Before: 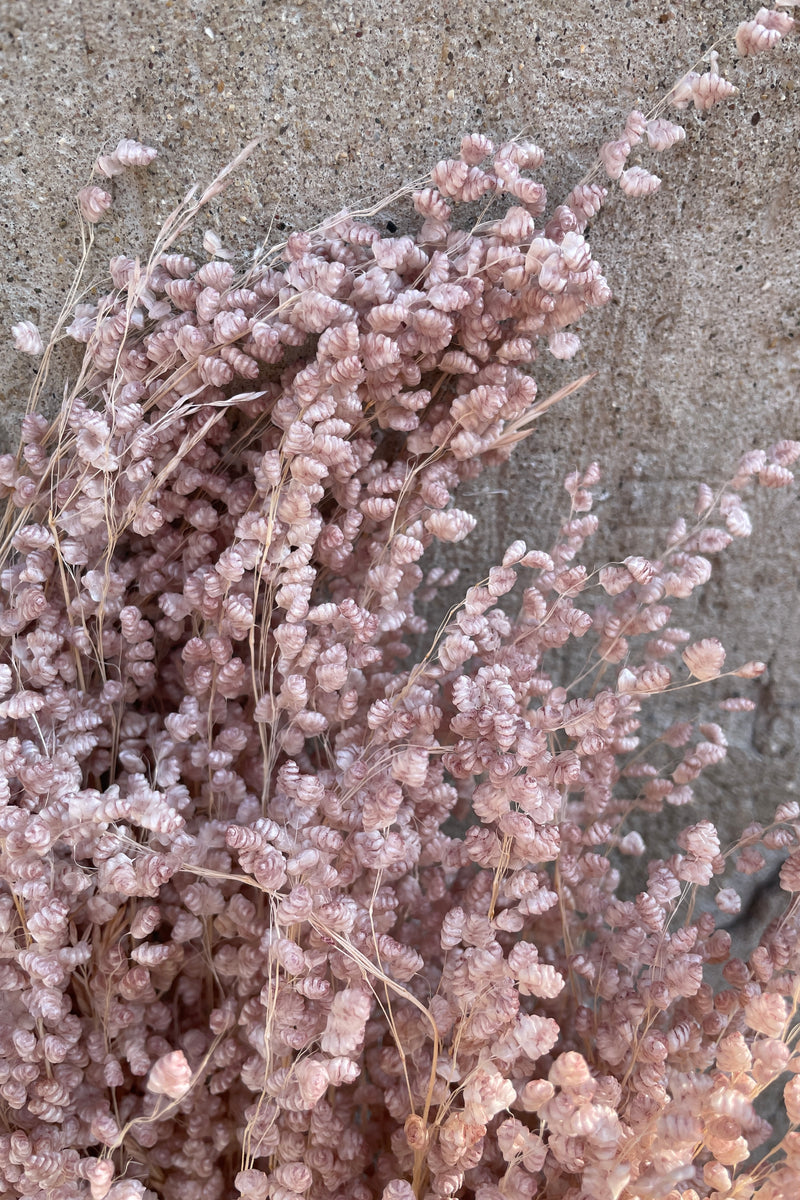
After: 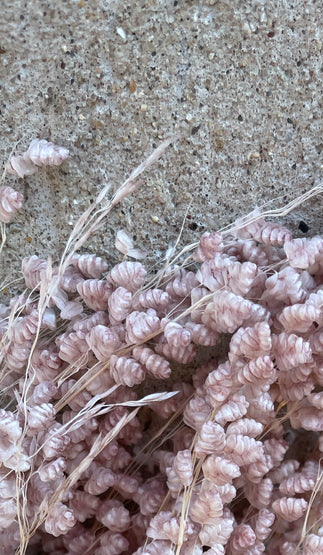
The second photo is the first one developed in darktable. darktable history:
crop and rotate: left 11.084%, top 0.056%, right 48.438%, bottom 53.646%
color calibration: illuminant Planckian (black body), adaptation linear Bradford (ICC v4), x 0.361, y 0.366, temperature 4514.19 K
